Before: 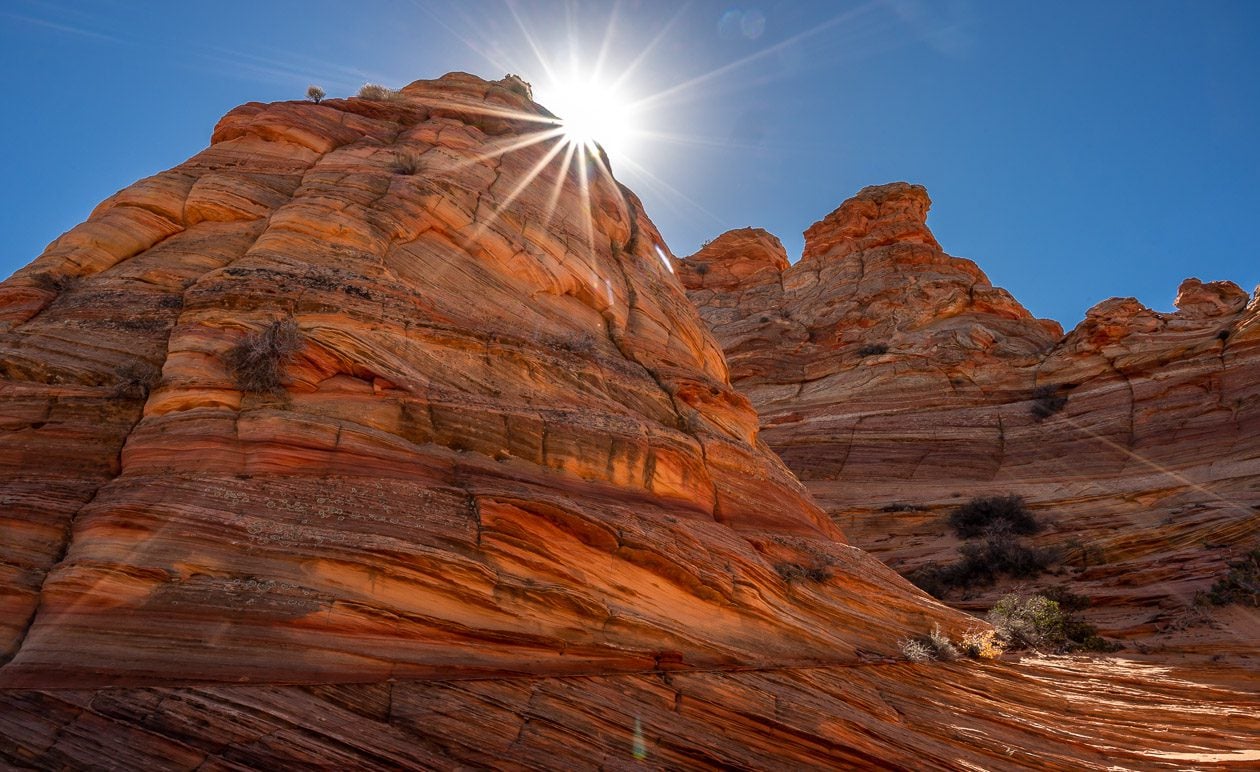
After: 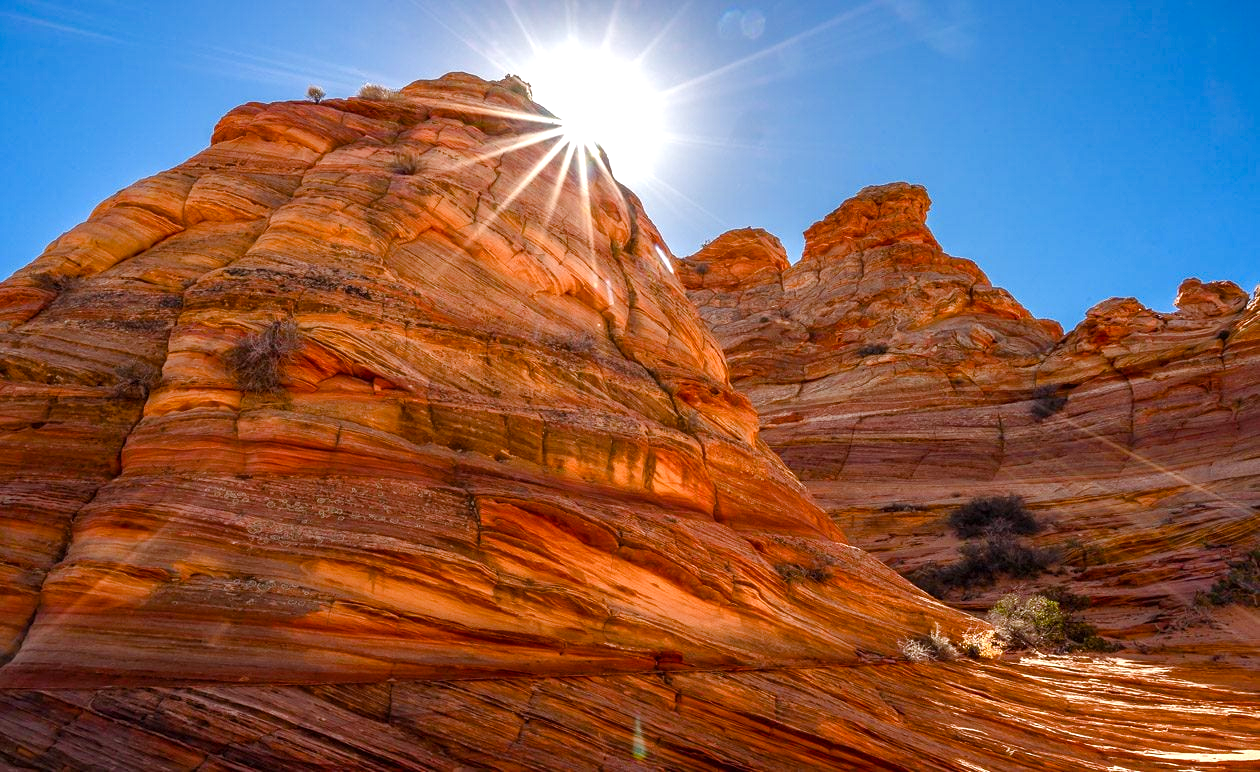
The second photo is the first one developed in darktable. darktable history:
color balance rgb: perceptual saturation grading › global saturation 0.582%, perceptual saturation grading › highlights -16.901%, perceptual saturation grading › mid-tones 33.44%, perceptual saturation grading › shadows 50.283%
exposure: black level correction 0, exposure 0.703 EV, compensate highlight preservation false
